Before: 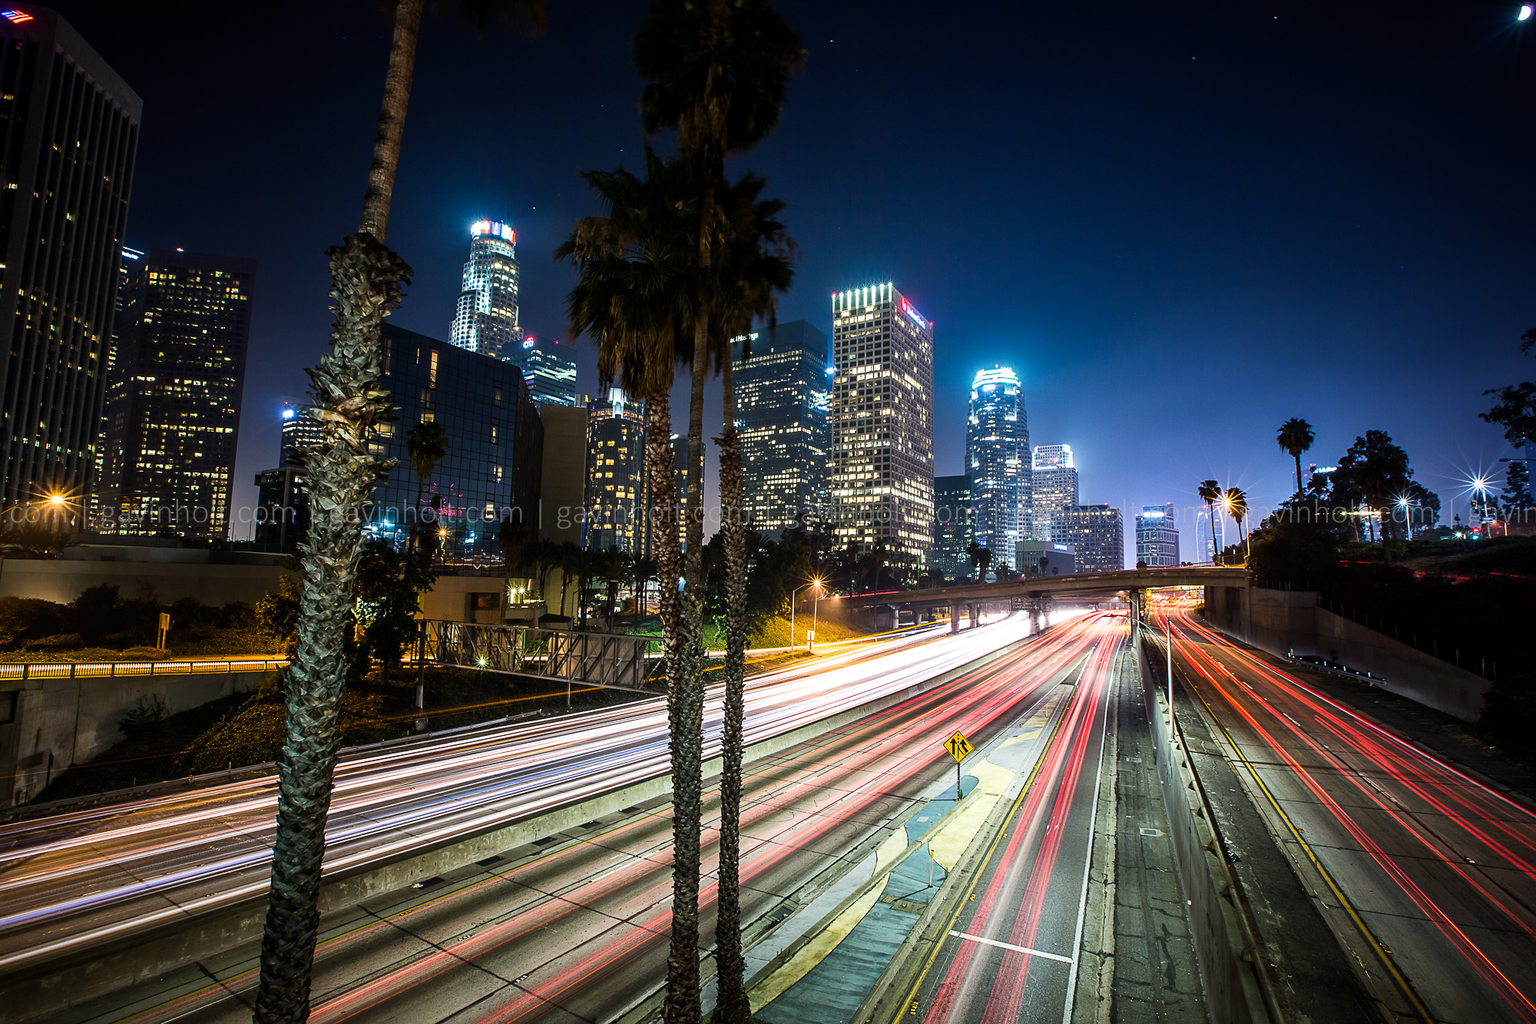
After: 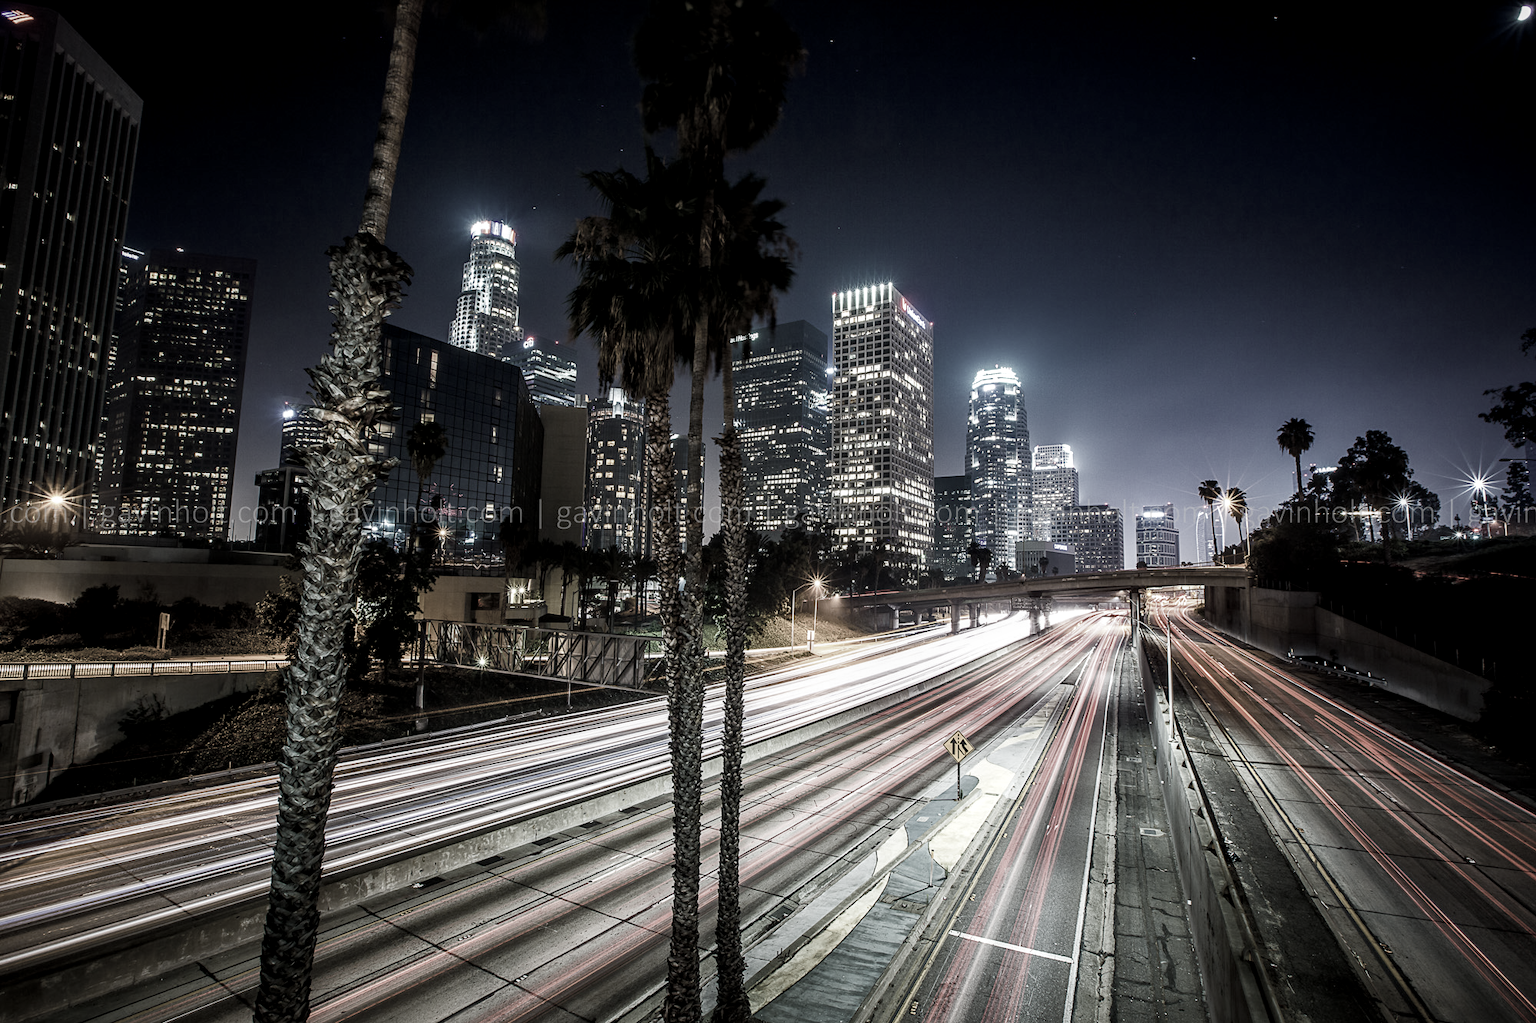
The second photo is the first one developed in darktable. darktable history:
color balance rgb: perceptual saturation grading › global saturation 20%, perceptual saturation grading › highlights -50.57%, perceptual saturation grading › shadows 30.013%
local contrast: on, module defaults
exposure: black level correction 0.001, compensate highlight preservation false
color correction: highlights b* 0.03, saturation 0.268
